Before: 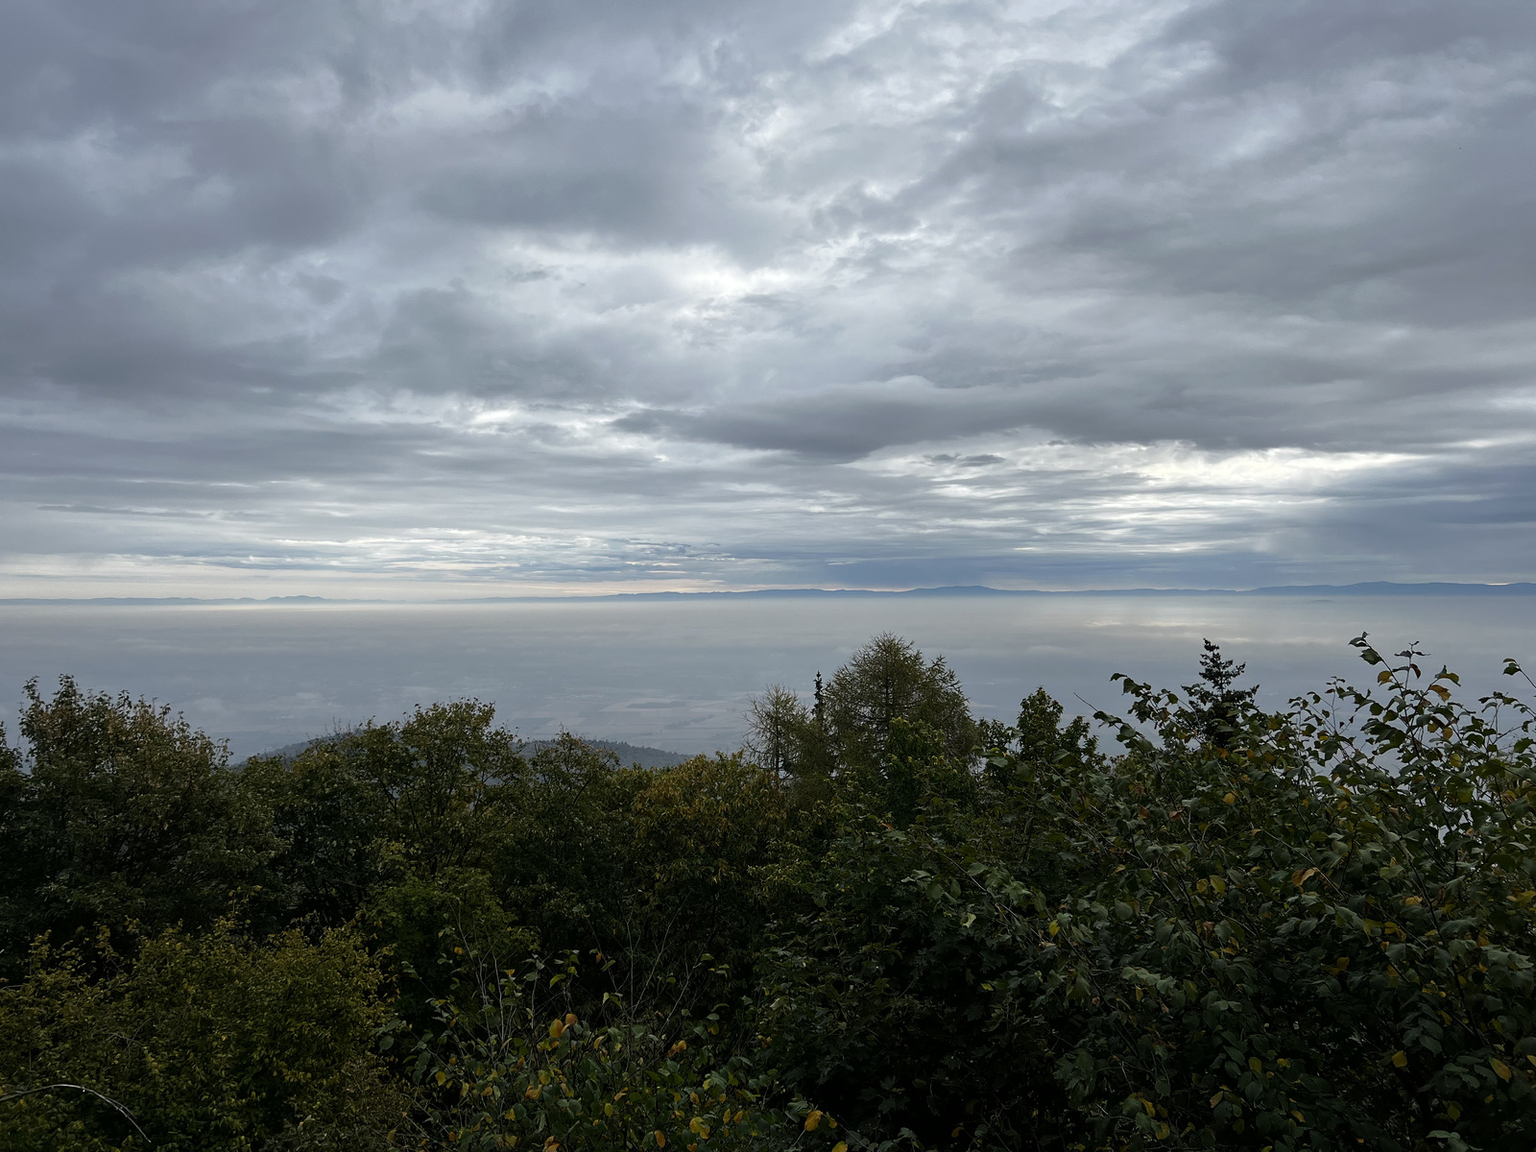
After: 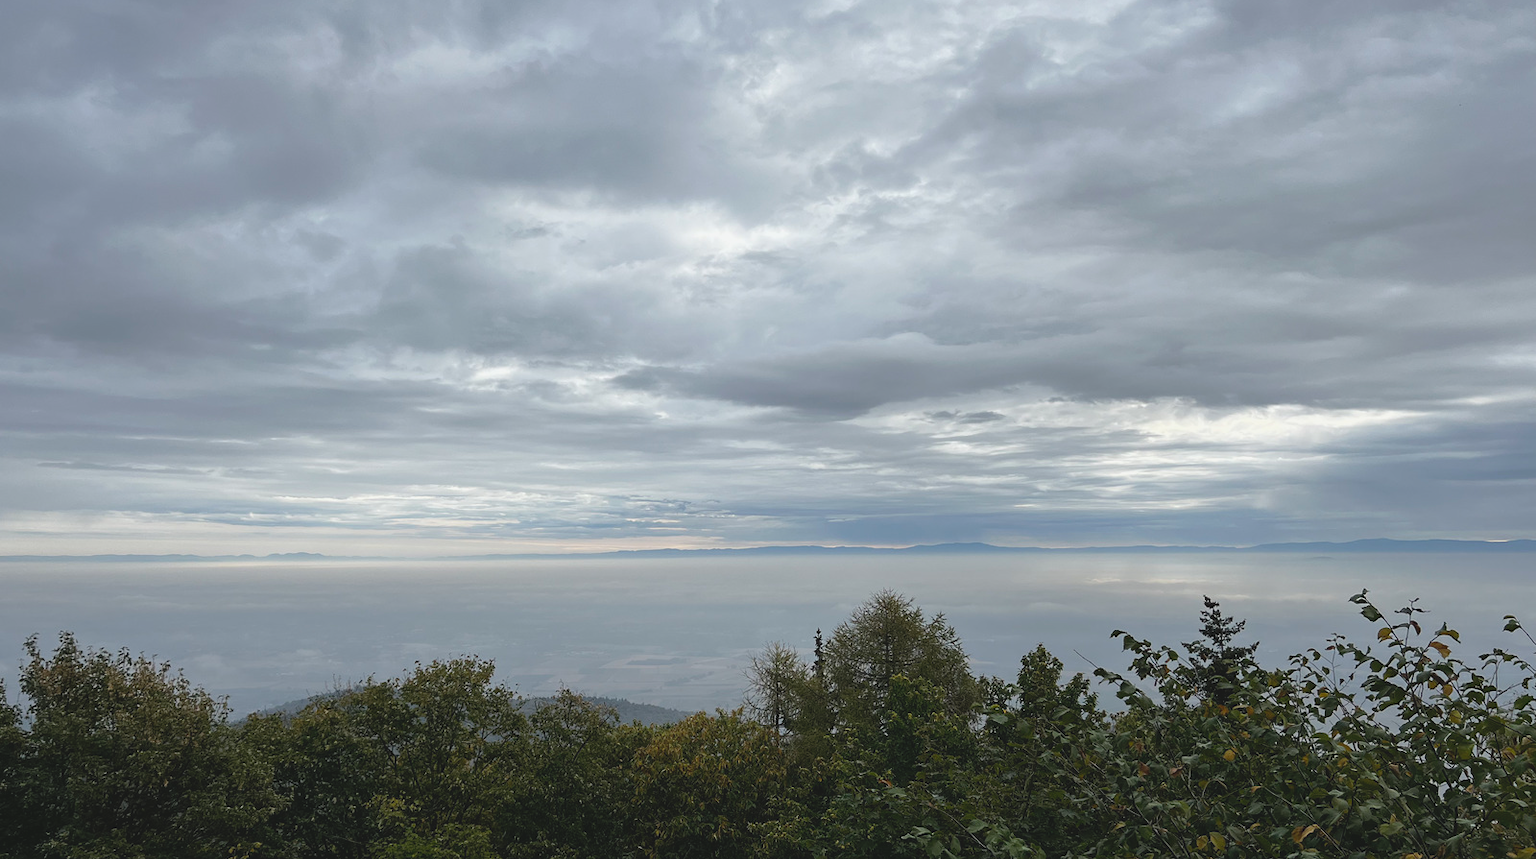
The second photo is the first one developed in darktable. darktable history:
contrast brightness saturation: contrast -0.144, brightness 0.044, saturation -0.133
exposure: black level correction 0.001, exposure 0.14 EV, compensate highlight preservation false
crop: top 3.798%, bottom 21.613%
